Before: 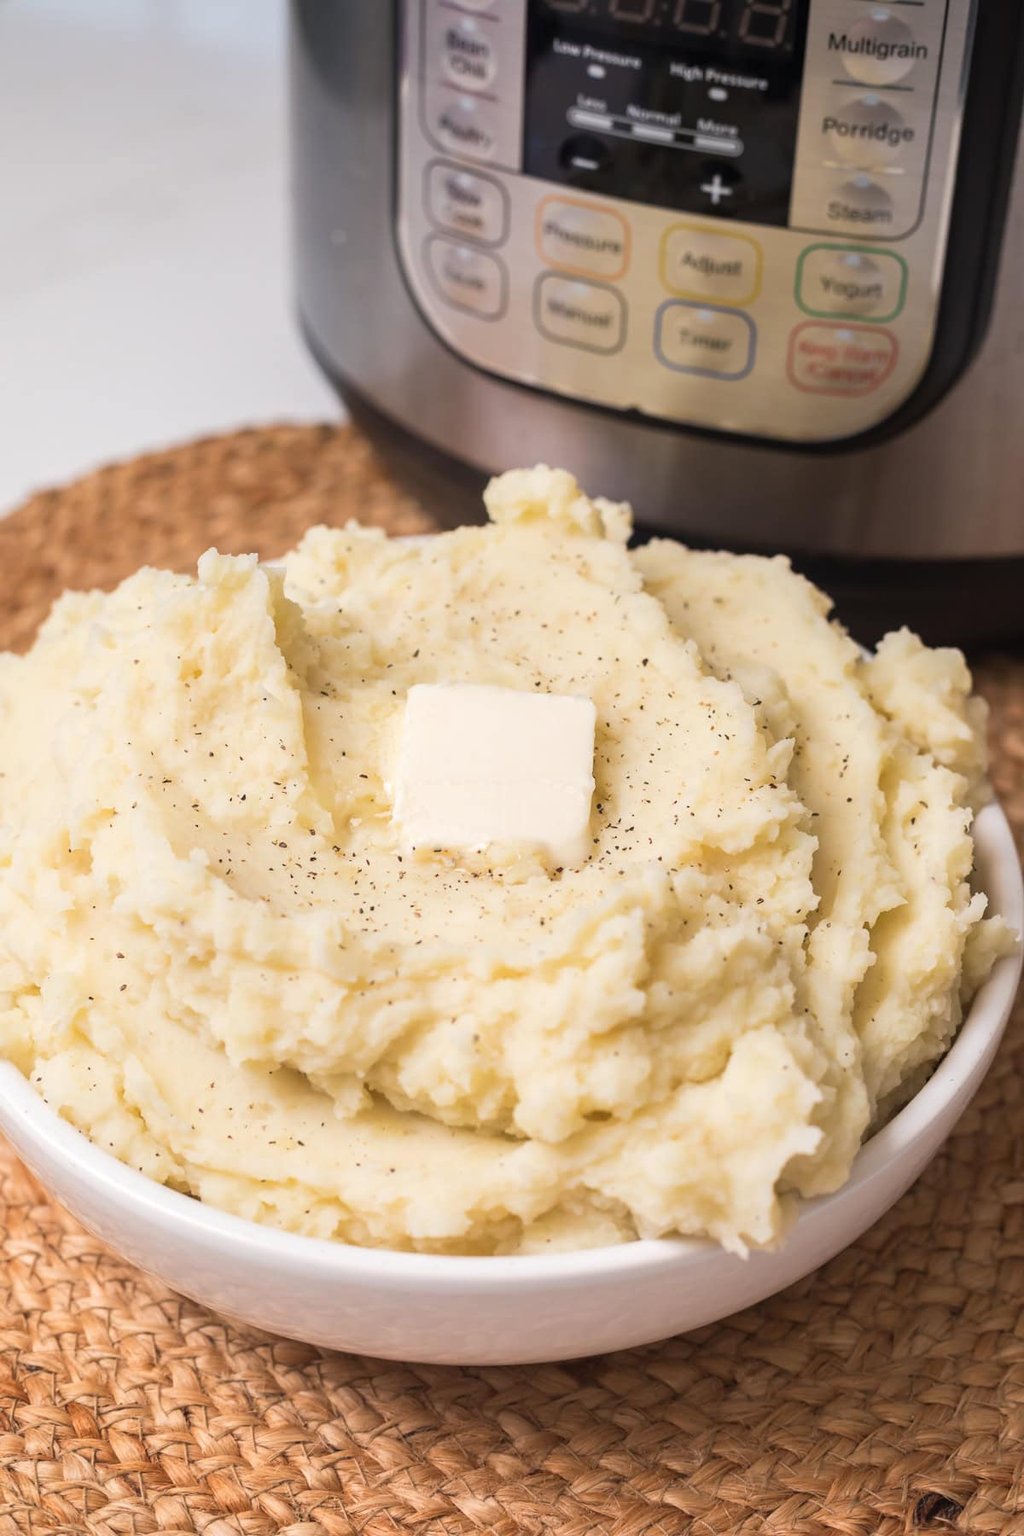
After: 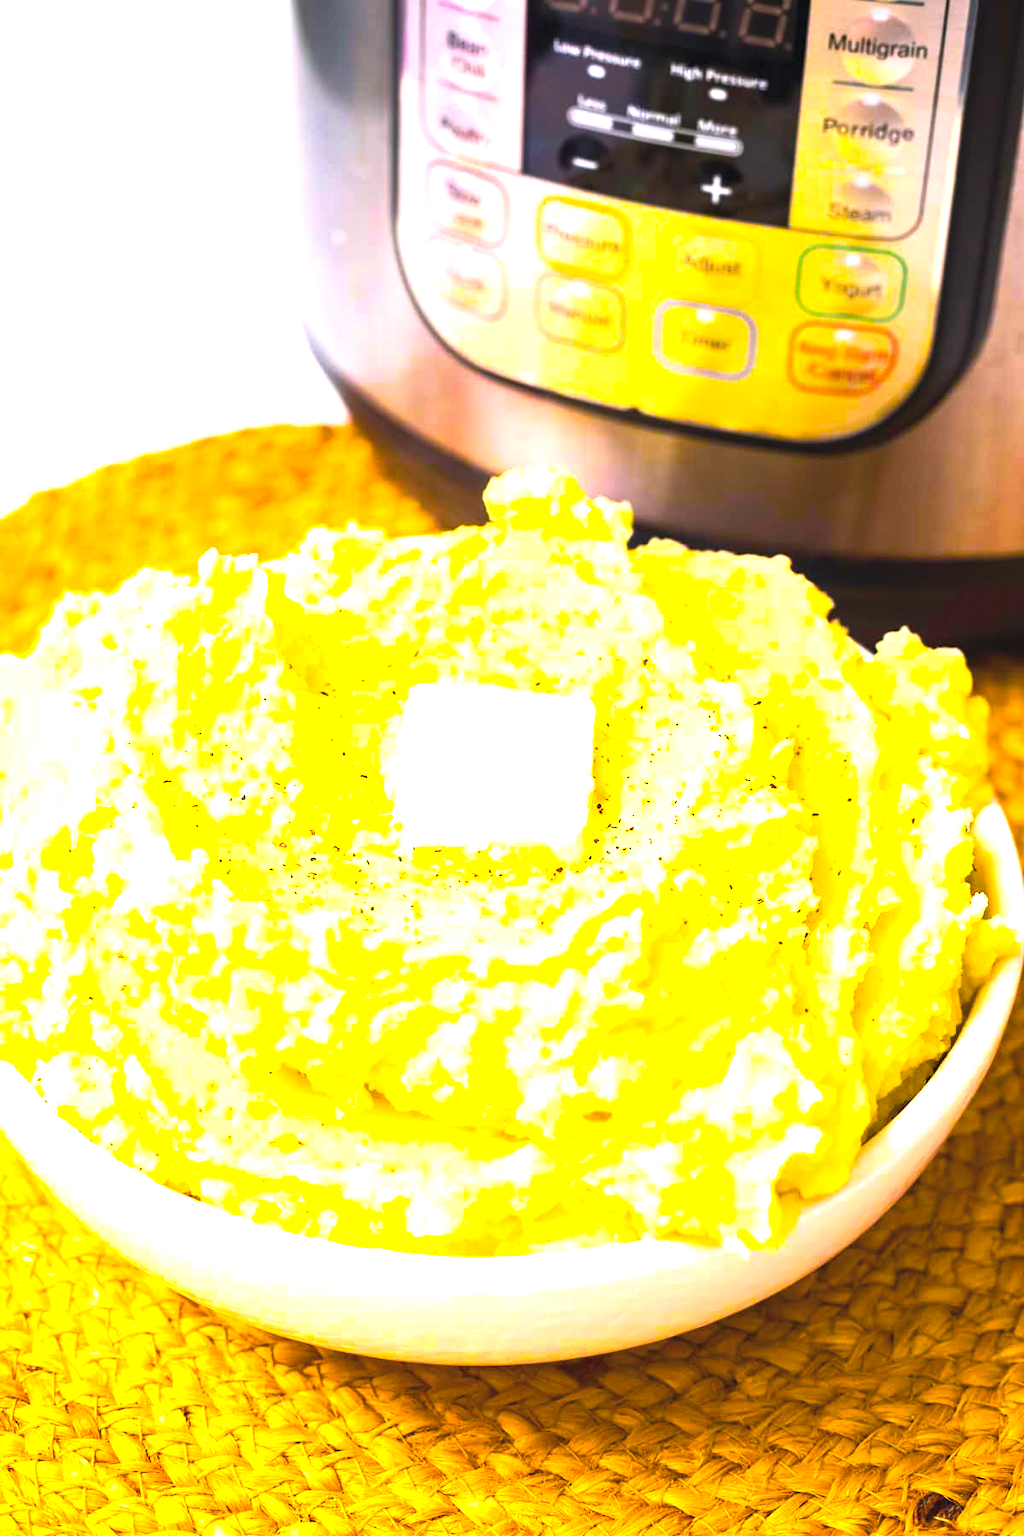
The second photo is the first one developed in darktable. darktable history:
color balance rgb: linear chroma grading › global chroma 20%, perceptual saturation grading › global saturation 65%, perceptual saturation grading › highlights 60%, perceptual saturation grading › mid-tones 50%, perceptual saturation grading › shadows 50%, perceptual brilliance grading › global brilliance 30%, perceptual brilliance grading › highlights 50%, perceptual brilliance grading › mid-tones 50%, perceptual brilliance grading › shadows -22%, global vibrance 20%
contrast brightness saturation: contrast 0.14, brightness 0.21
